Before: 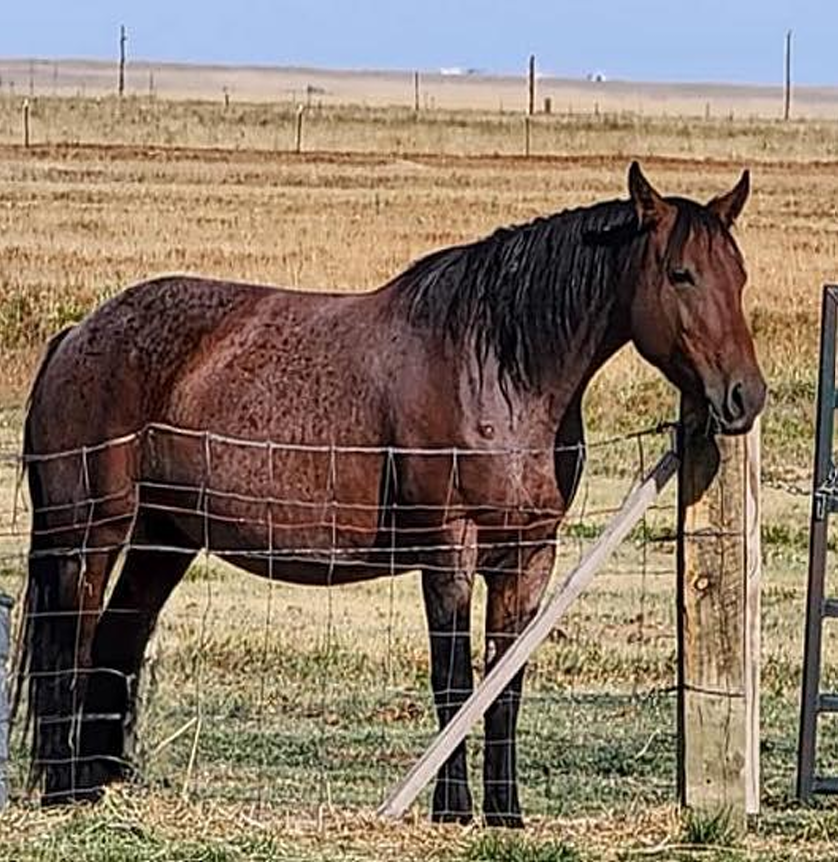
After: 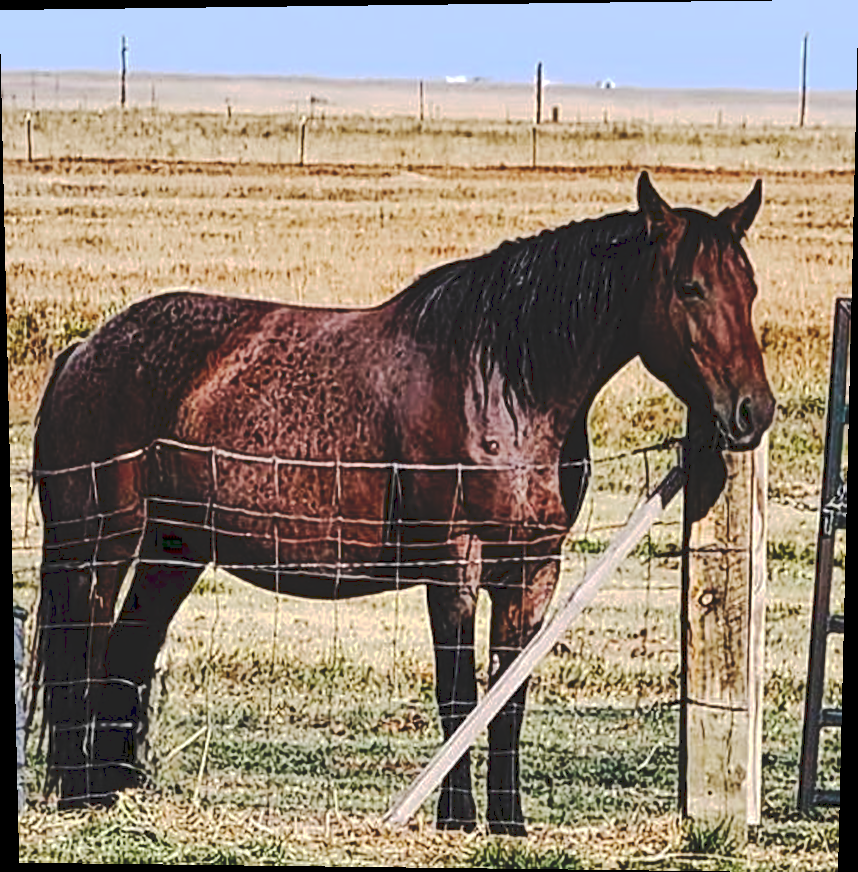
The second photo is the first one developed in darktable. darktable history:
rotate and perspective: lens shift (vertical) 0.048, lens shift (horizontal) -0.024, automatic cropping off
tone curve: curves: ch0 [(0, 0) (0.003, 0.132) (0.011, 0.136) (0.025, 0.14) (0.044, 0.147) (0.069, 0.149) (0.1, 0.156) (0.136, 0.163) (0.177, 0.177) (0.224, 0.2) (0.277, 0.251) (0.335, 0.311) (0.399, 0.387) (0.468, 0.487) (0.543, 0.585) (0.623, 0.675) (0.709, 0.742) (0.801, 0.81) (0.898, 0.867) (1, 1)], preserve colors none
tone equalizer: -8 EV -0.417 EV, -7 EV -0.389 EV, -6 EV -0.333 EV, -5 EV -0.222 EV, -3 EV 0.222 EV, -2 EV 0.333 EV, -1 EV 0.389 EV, +0 EV 0.417 EV, edges refinement/feathering 500, mask exposure compensation -1.57 EV, preserve details no
